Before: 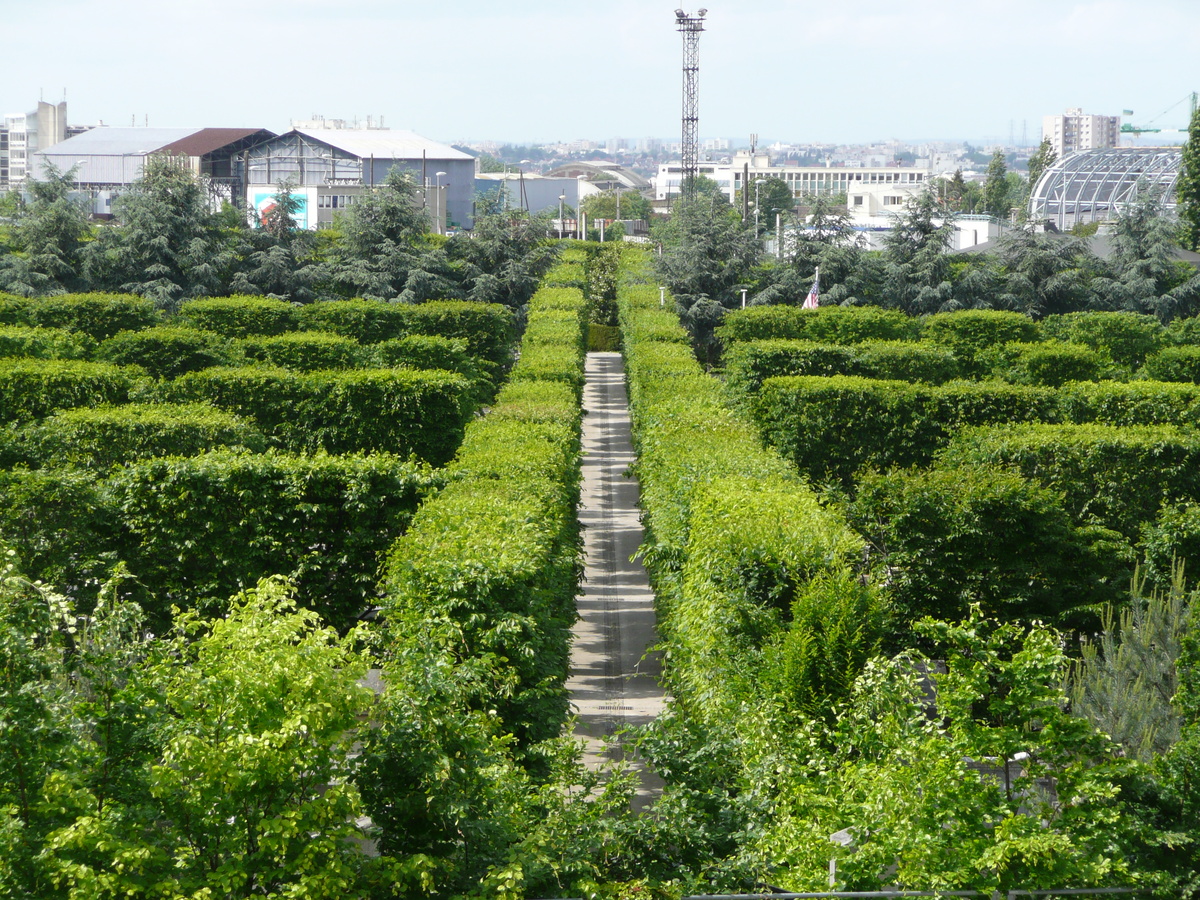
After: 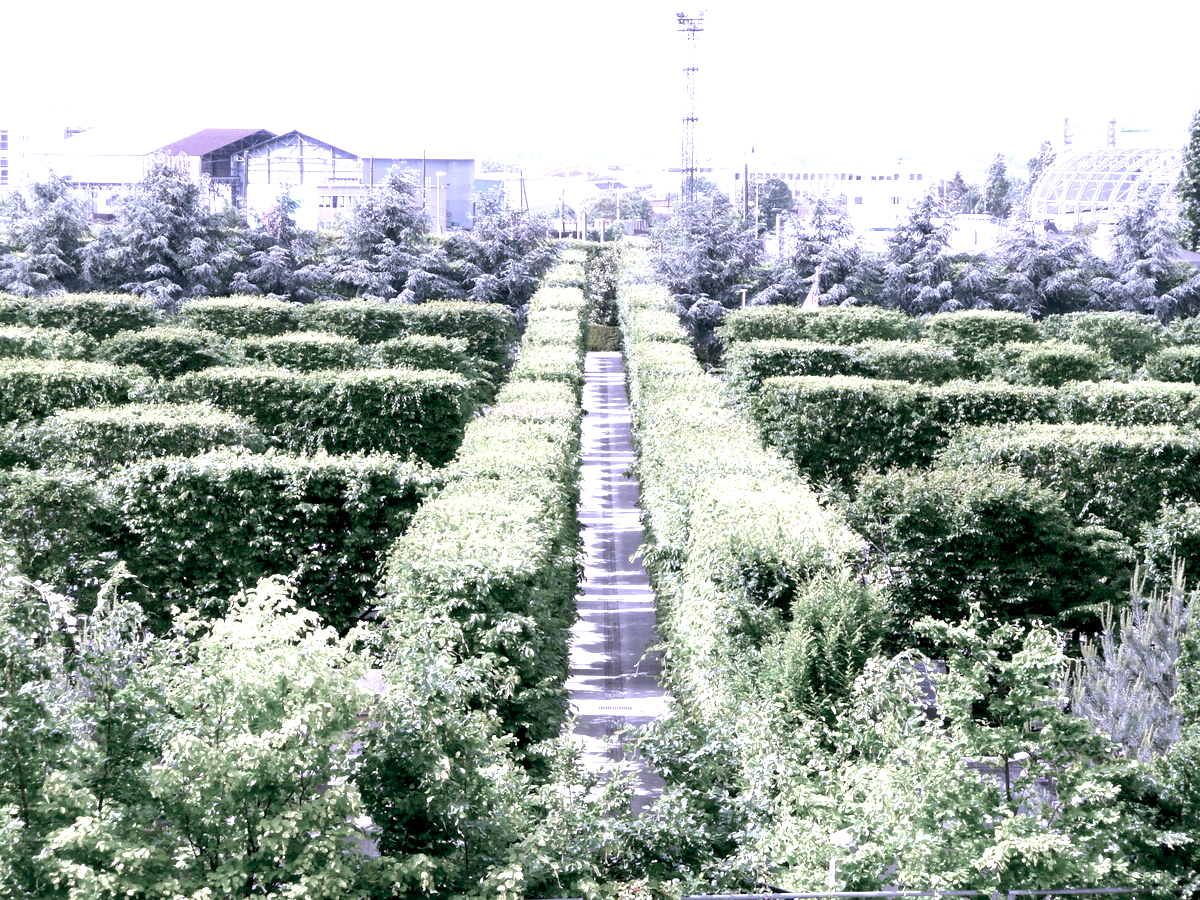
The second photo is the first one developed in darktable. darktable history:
color balance rgb: linear chroma grading › global chroma -16.06%, perceptual saturation grading › global saturation -32.85%, global vibrance -23.56%
white balance: red 0.948, green 1.02, blue 1.176
exposure: black level correction 0.009, exposure 1.425 EV, compensate highlight preservation false
color correction: highlights a* 15.03, highlights b* -25.07
